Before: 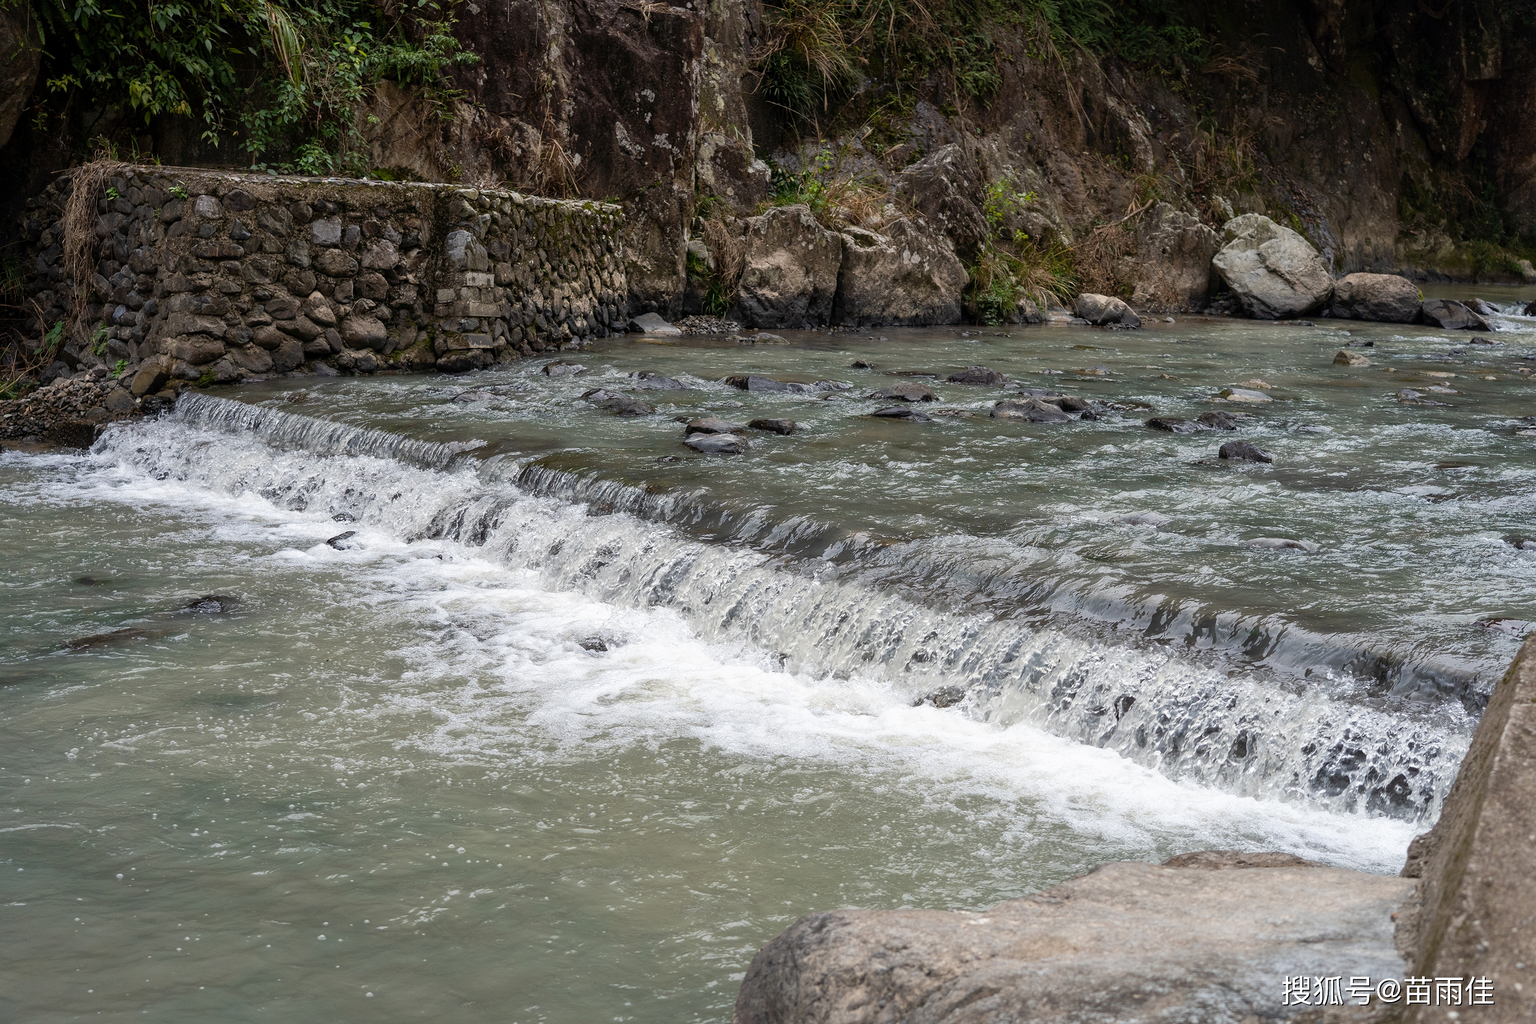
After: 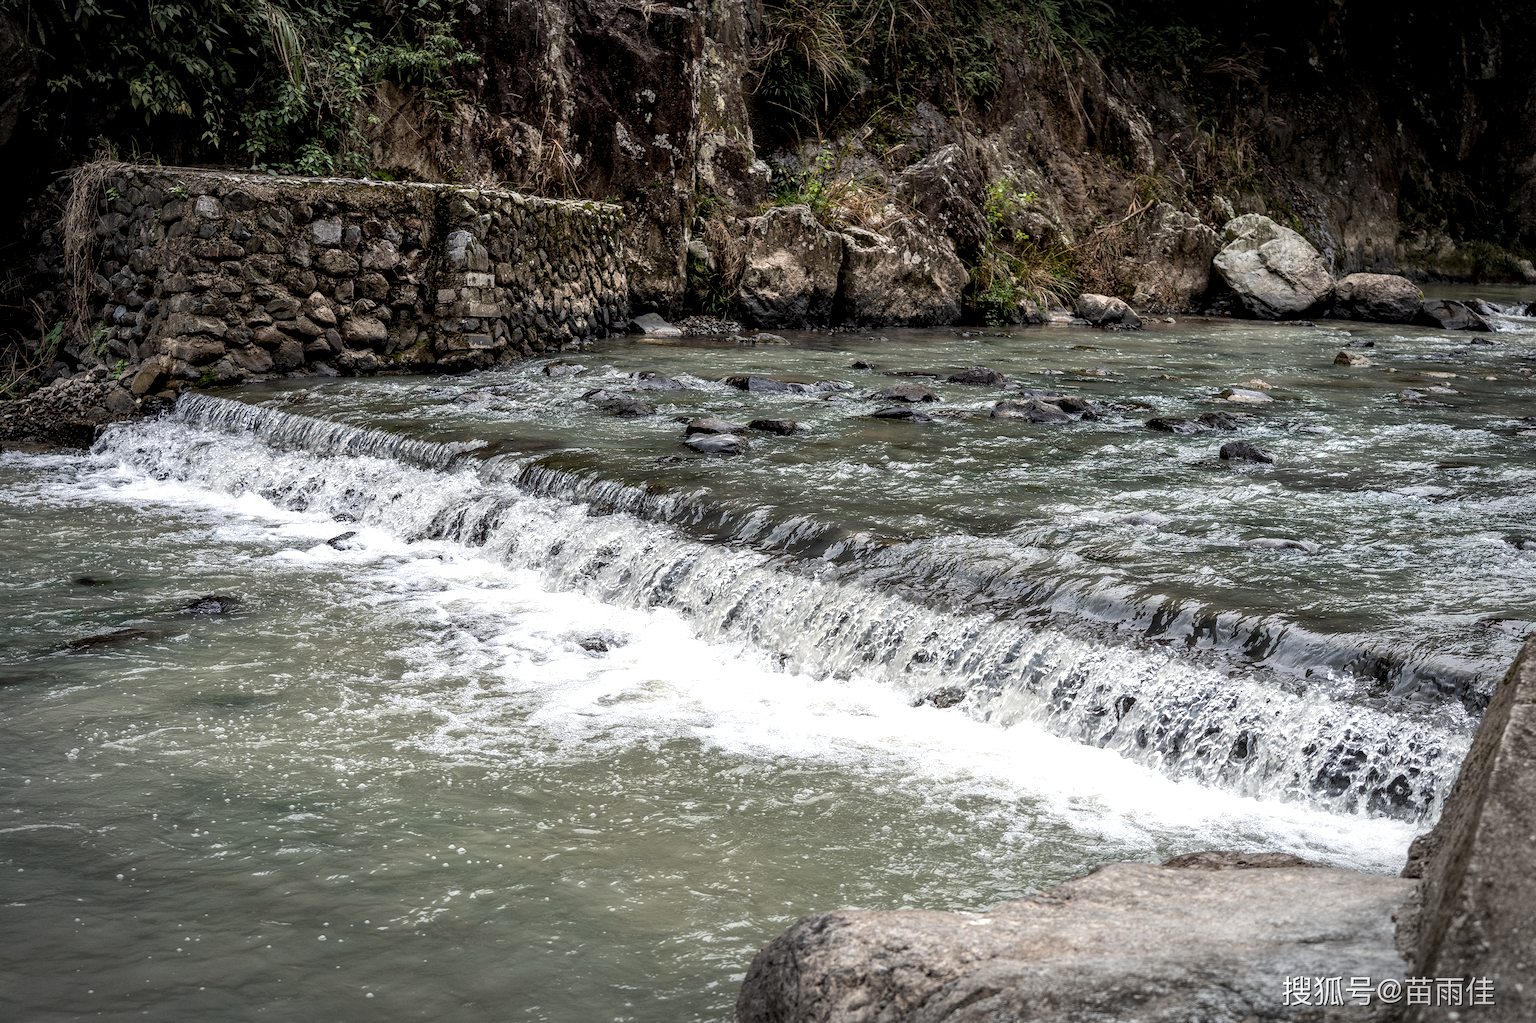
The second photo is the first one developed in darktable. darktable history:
vignetting: automatic ratio true
local contrast: highlights 20%, shadows 70%, detail 170%
